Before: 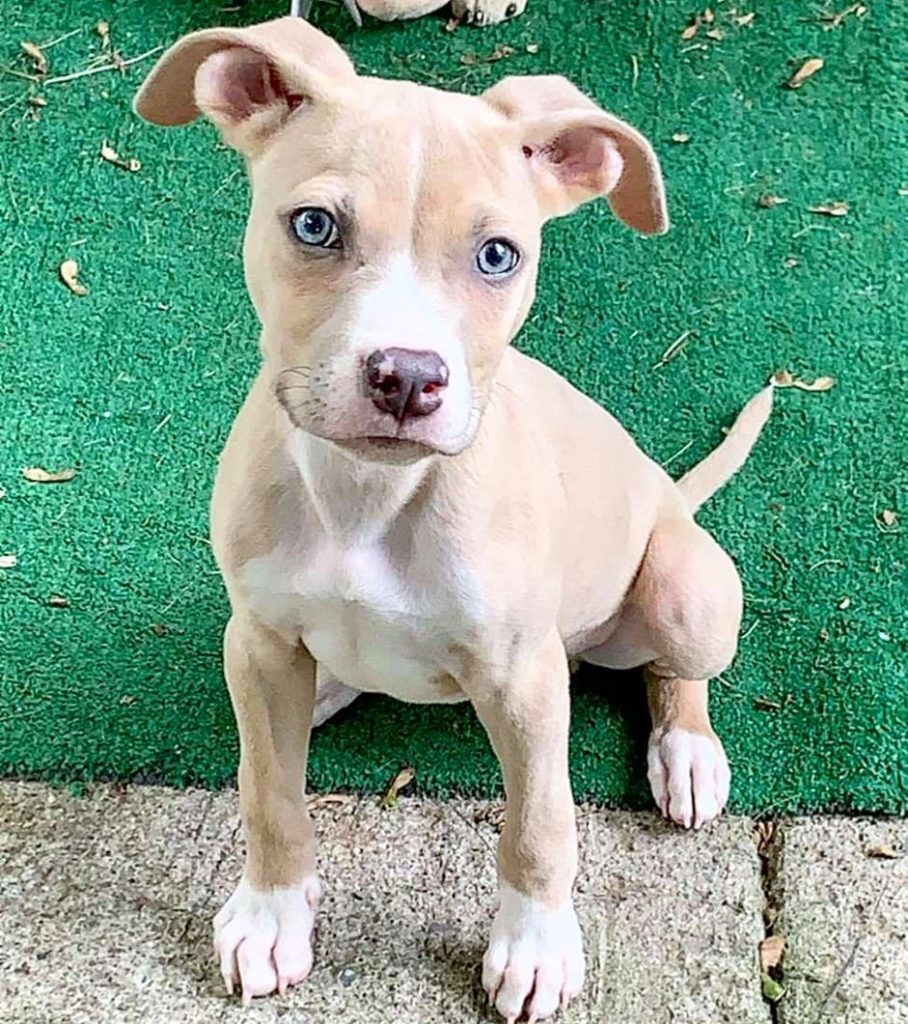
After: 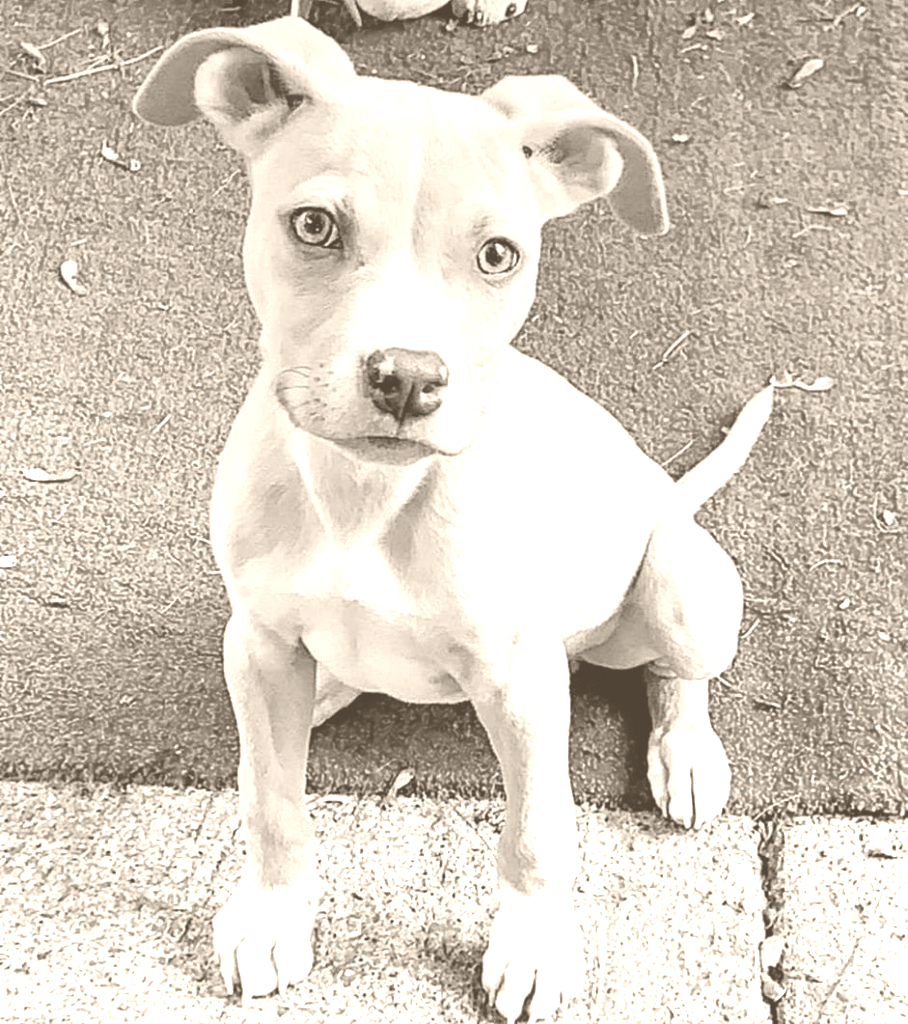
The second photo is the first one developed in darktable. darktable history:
colorize: hue 34.49°, saturation 35.33%, source mix 100%, version 1
graduated density: hue 238.83°, saturation 50%
